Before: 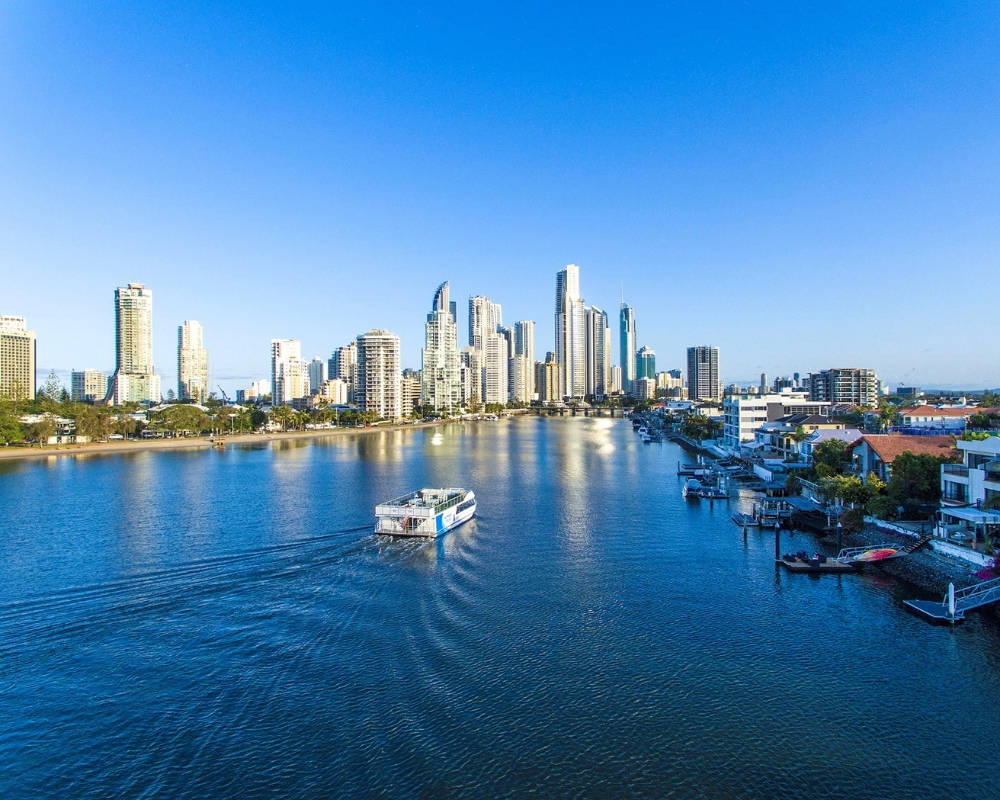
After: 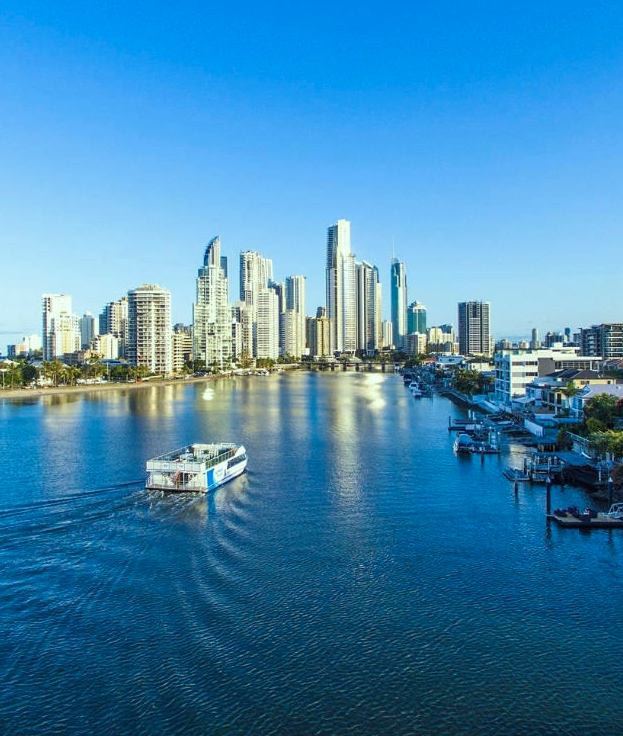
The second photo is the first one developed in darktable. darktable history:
crop and rotate: left 22.918%, top 5.629%, right 14.711%, bottom 2.247%
color correction: highlights a* -8, highlights b* 3.1
